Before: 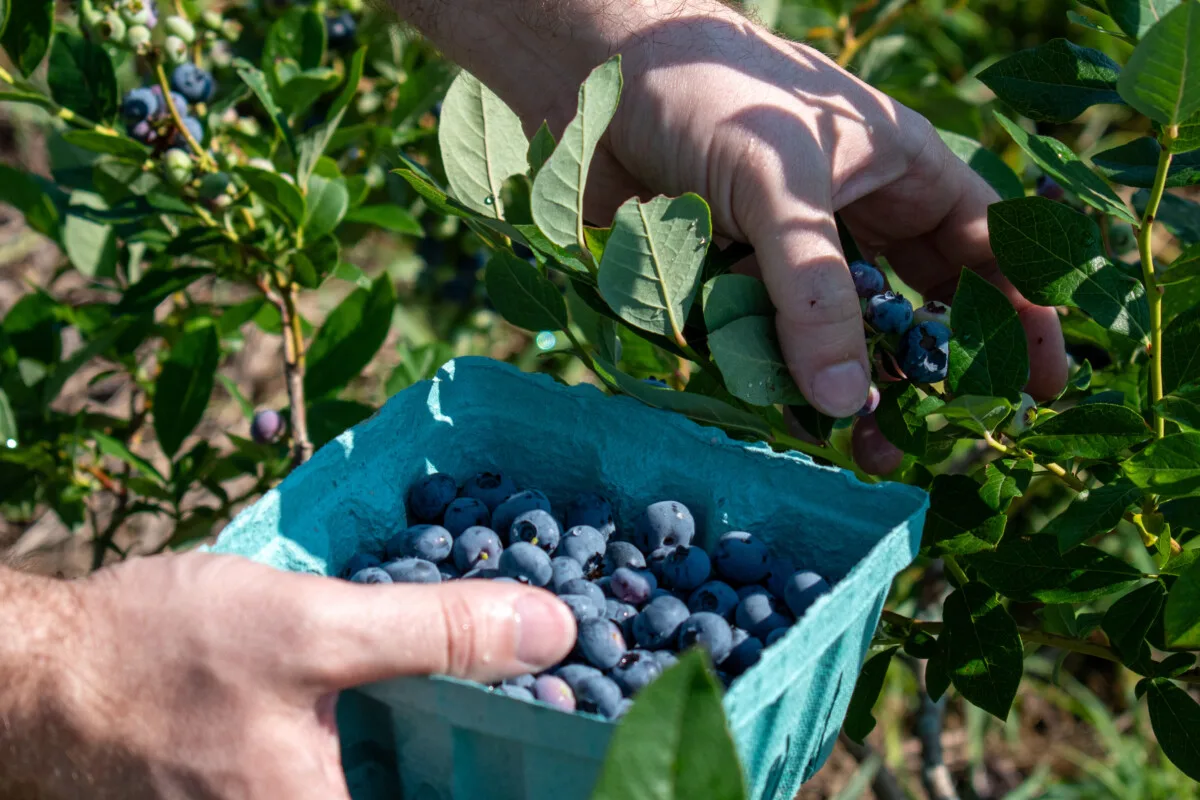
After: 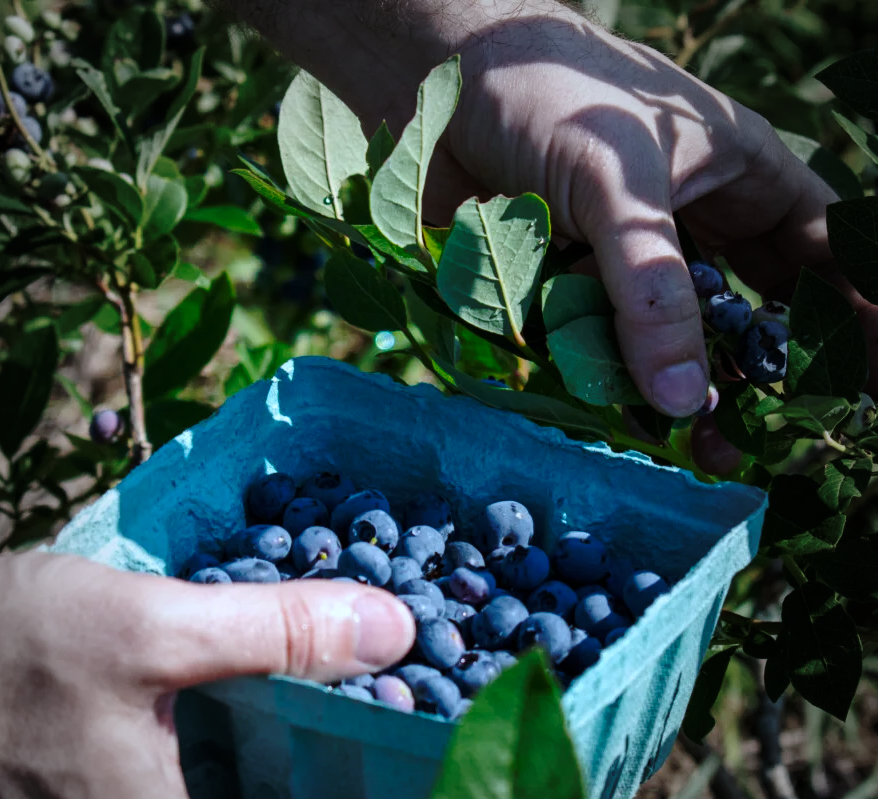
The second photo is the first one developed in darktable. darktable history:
base curve: curves: ch0 [(0, 0) (0.073, 0.04) (0.157, 0.139) (0.492, 0.492) (0.758, 0.758) (1, 1)], preserve colors none
vignetting: fall-off start 64.63%, center (-0.034, 0.148), width/height ratio 0.881
white balance: red 0.924, blue 1.095
exposure: compensate highlight preservation false
crop: left 13.443%, right 13.31%
